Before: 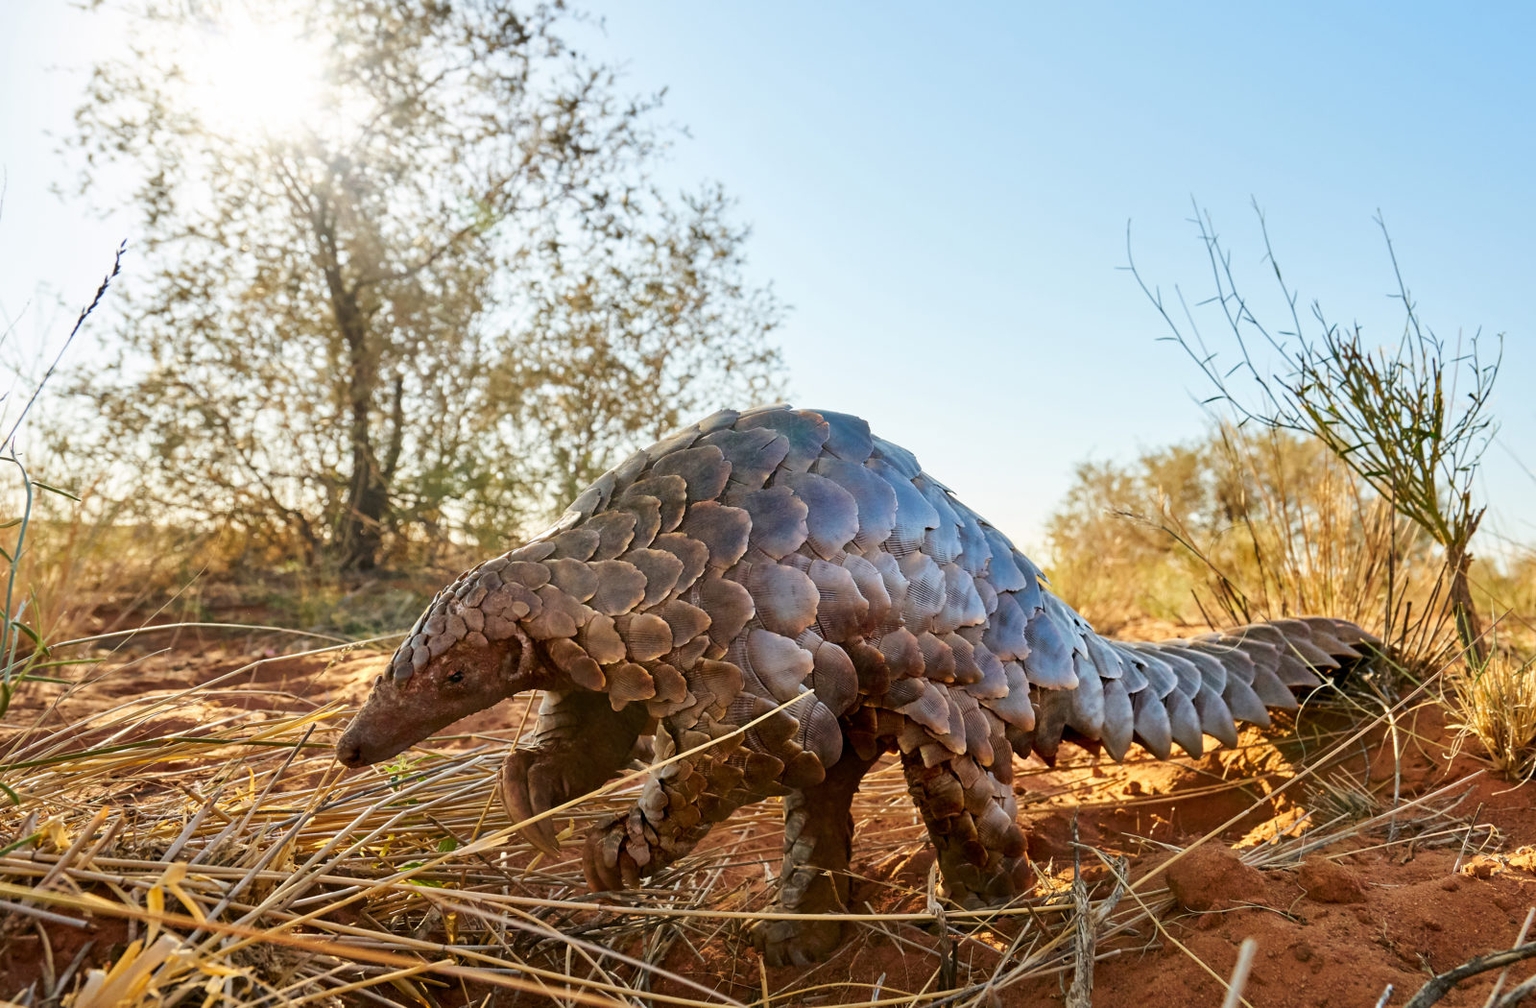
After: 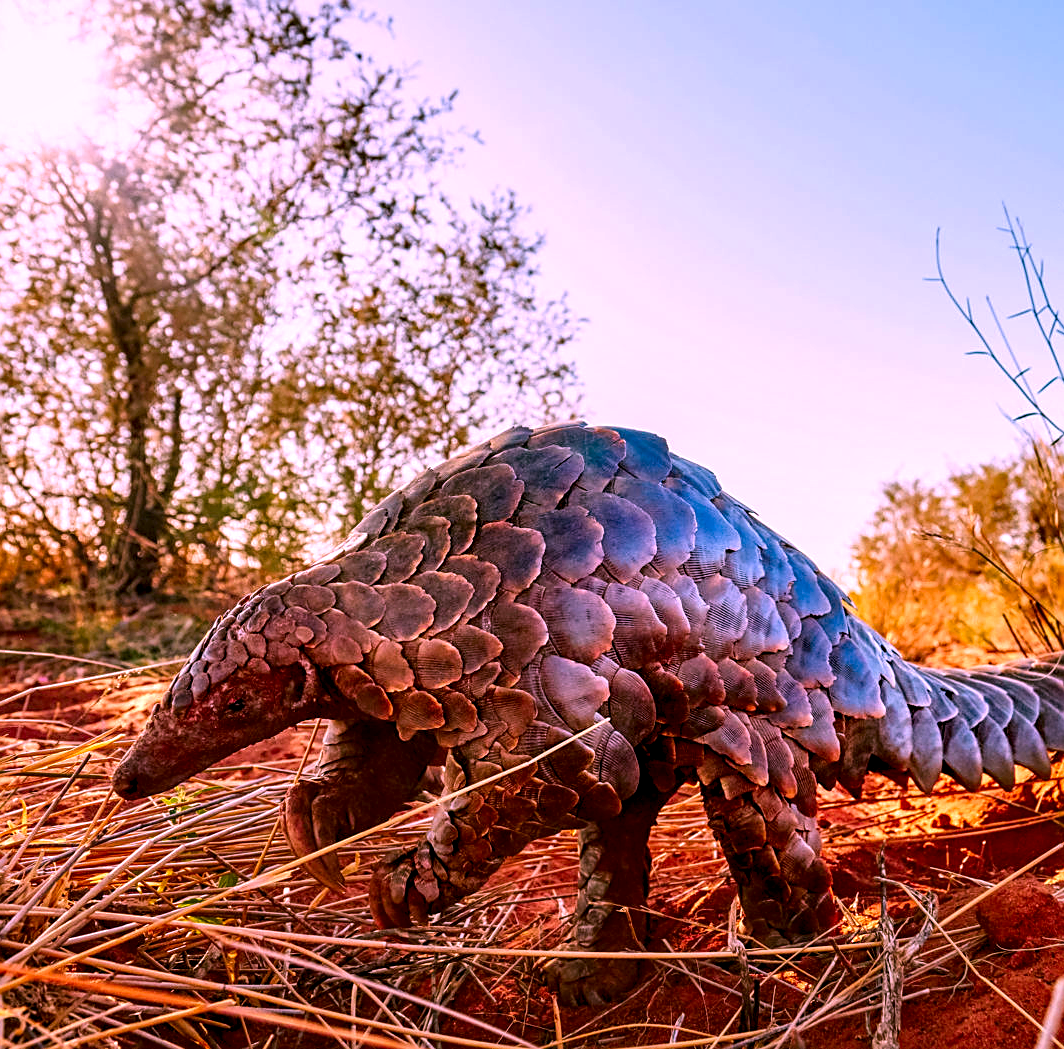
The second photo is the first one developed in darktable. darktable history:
local contrast: highlights 60%, shadows 63%, detail 160%
haze removal: compatibility mode true, adaptive false
exposure: exposure -0.045 EV, compensate highlight preservation false
color correction: highlights a* 19.45, highlights b* -11.62, saturation 1.65
crop and rotate: left 14.965%, right 18.497%
base curve: curves: ch0 [(0, 0) (0.297, 0.298) (1, 1)], preserve colors none
sharpen: on, module defaults
